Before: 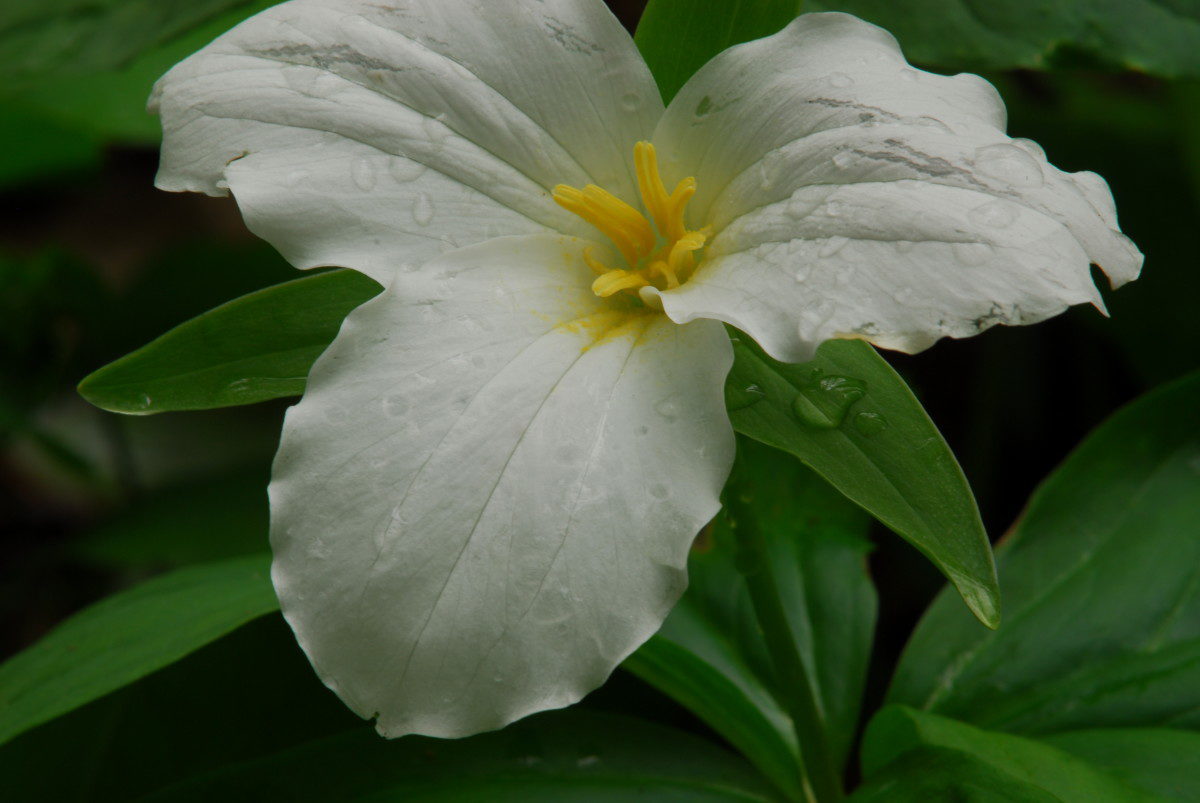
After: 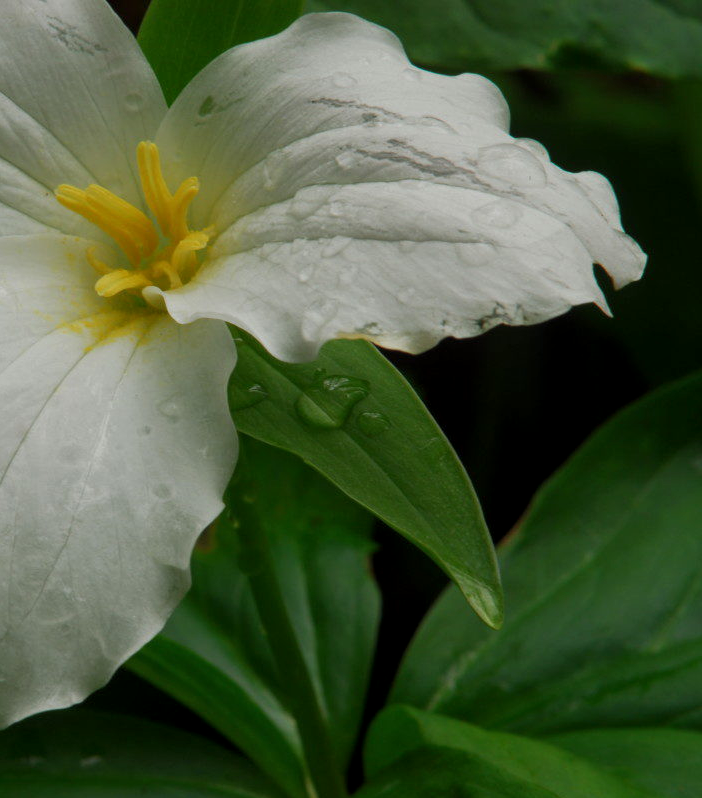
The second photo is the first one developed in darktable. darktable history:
local contrast: highlights 106%, shadows 97%, detail 119%, midtone range 0.2
crop: left 41.484%
